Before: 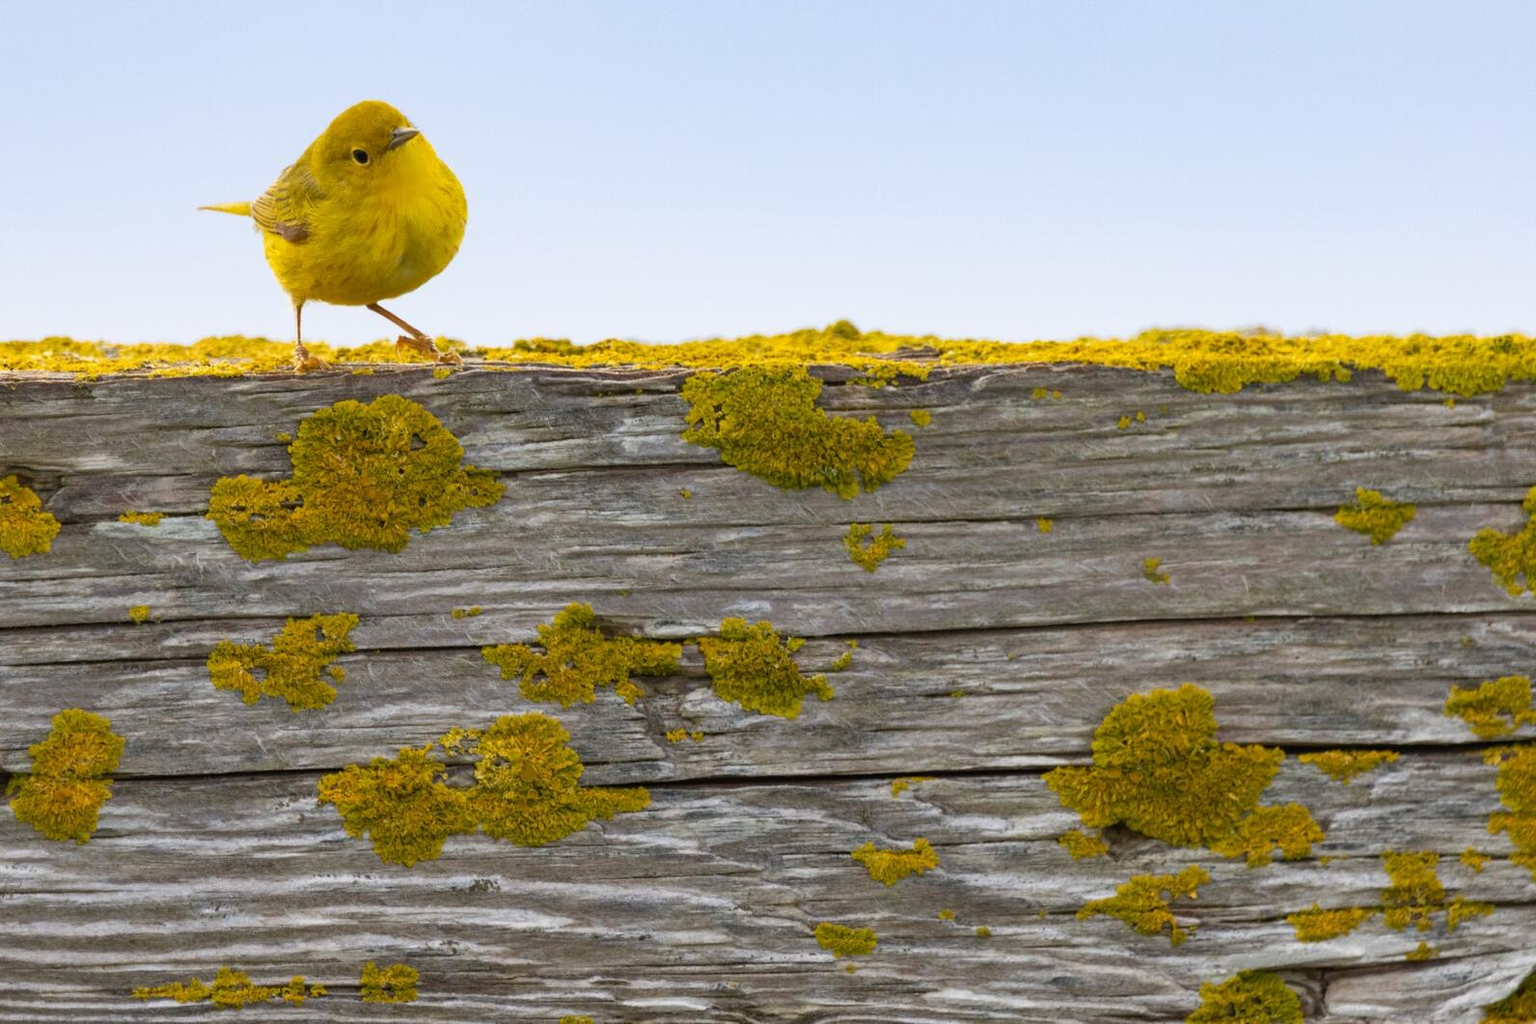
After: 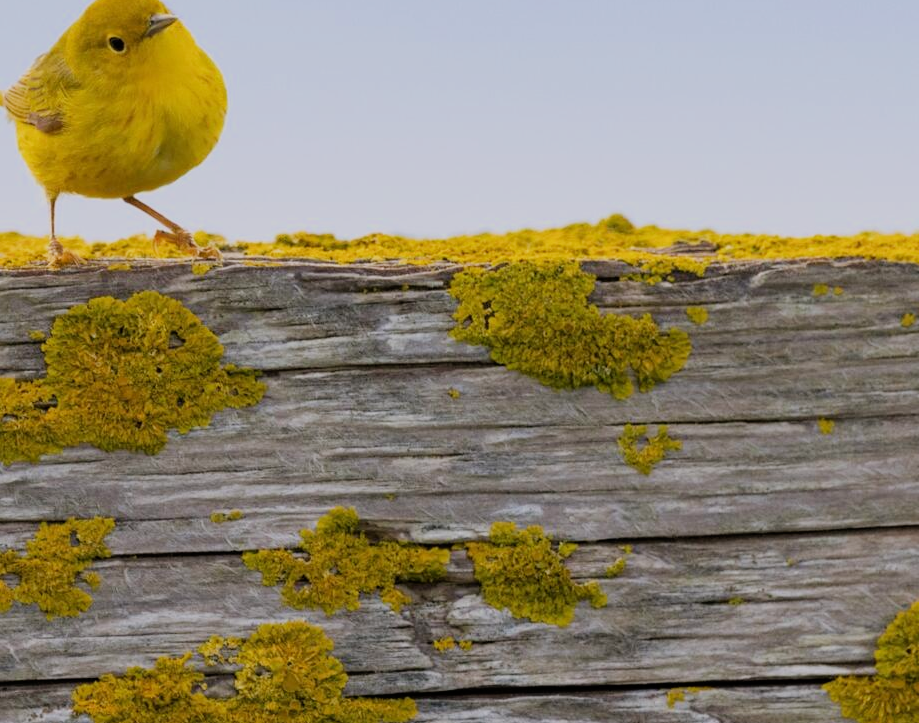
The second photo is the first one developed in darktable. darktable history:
crop: left 16.202%, top 11.208%, right 26.045%, bottom 20.557%
filmic rgb: black relative exposure -7.65 EV, white relative exposure 4.56 EV, hardness 3.61
white balance: red 1.009, blue 1.027
tone equalizer: on, module defaults
